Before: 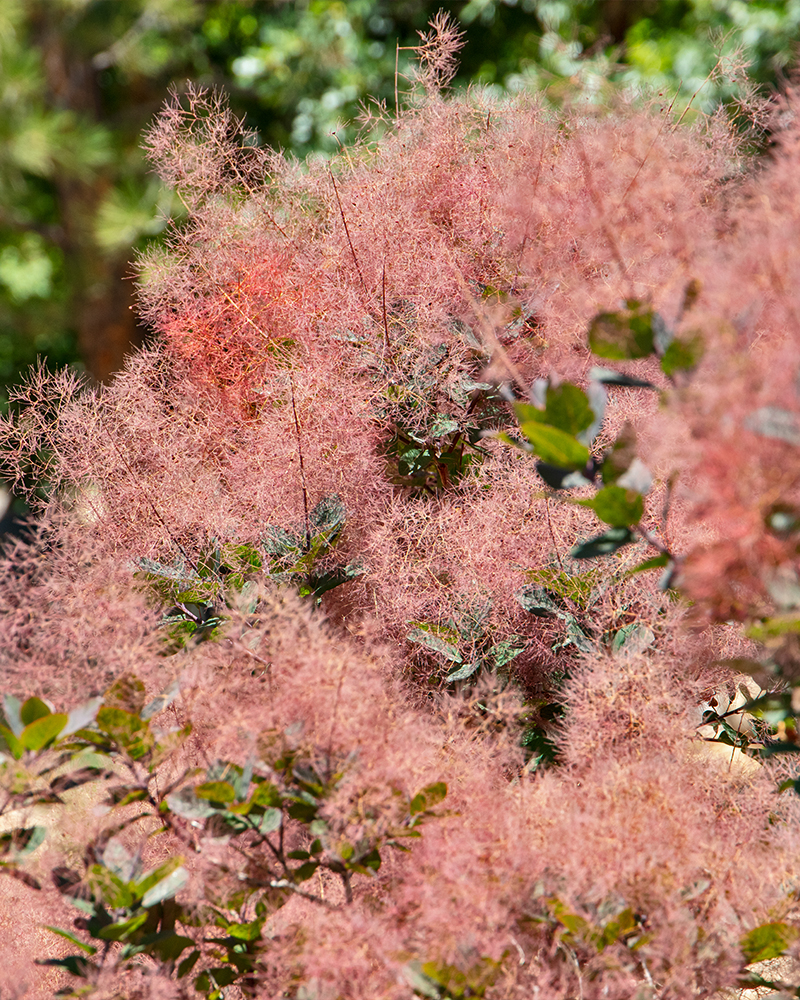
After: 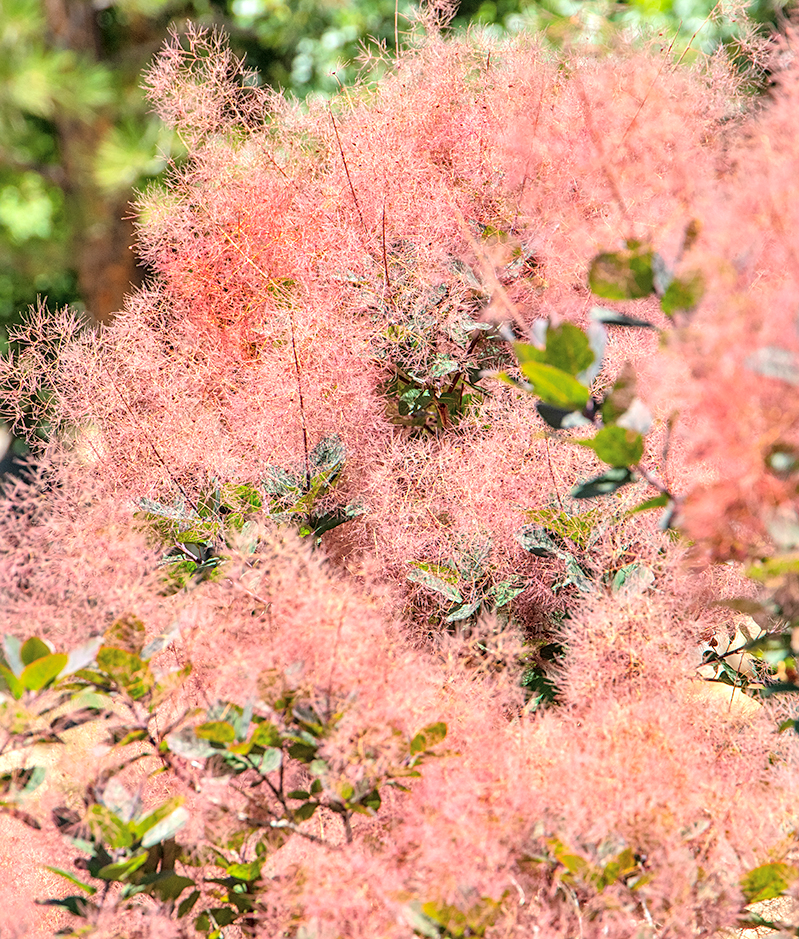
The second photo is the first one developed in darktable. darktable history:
local contrast: on, module defaults
tone curve: curves: ch0 [(0, 0) (0.003, 0.008) (0.011, 0.01) (0.025, 0.012) (0.044, 0.023) (0.069, 0.033) (0.1, 0.046) (0.136, 0.075) (0.177, 0.116) (0.224, 0.171) (0.277, 0.235) (0.335, 0.312) (0.399, 0.397) (0.468, 0.466) (0.543, 0.54) (0.623, 0.62) (0.709, 0.701) (0.801, 0.782) (0.898, 0.877) (1, 1)], color space Lab, independent channels, preserve colors none
exposure: black level correction 0, exposure 0.302 EV
contrast brightness saturation: contrast 0.097, brightness 0.314, saturation 0.143
sharpen: amount 0.216
crop and rotate: top 6.072%
